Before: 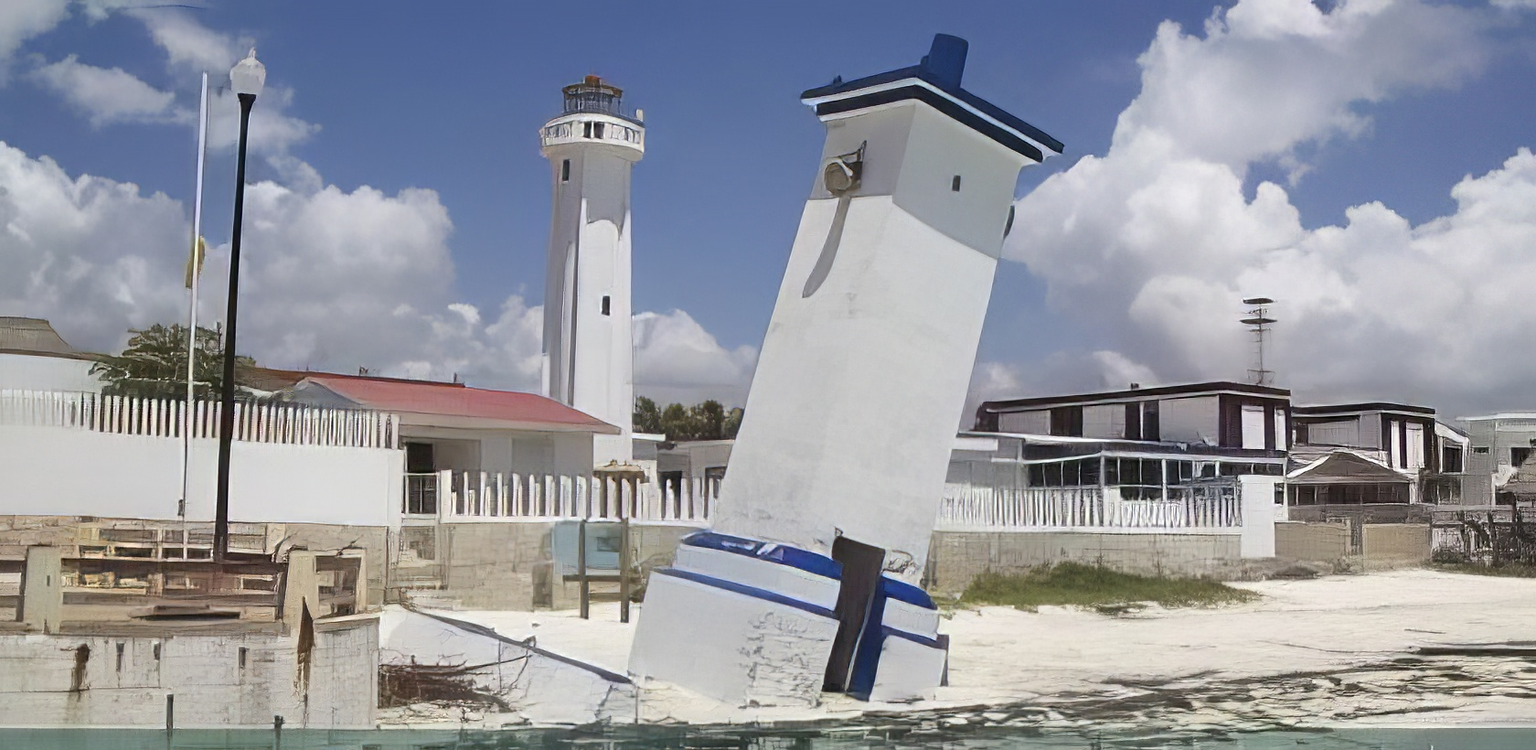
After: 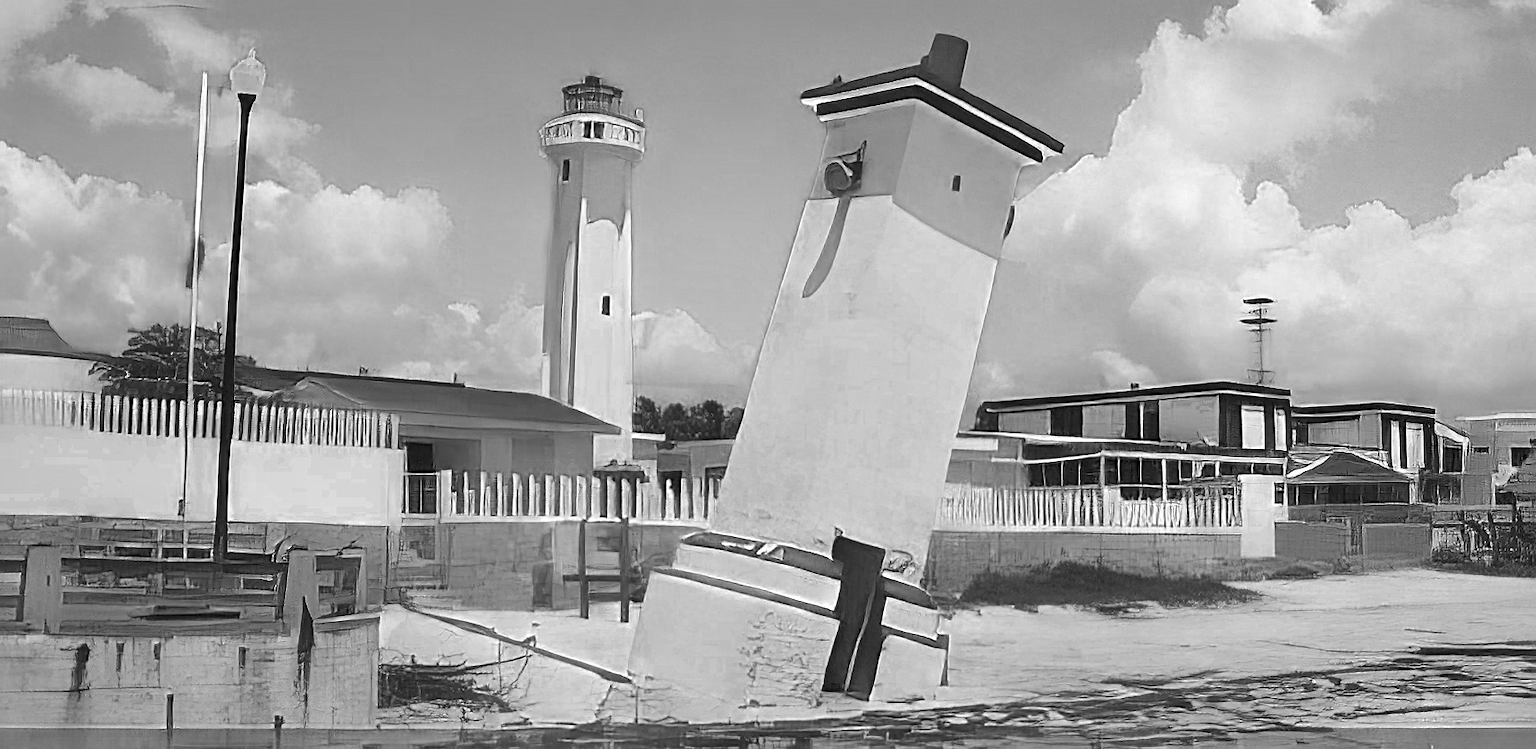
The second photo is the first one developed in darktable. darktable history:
sharpen: on, module defaults
velvia: strength 15.55%
color zones: curves: ch0 [(0.287, 0.048) (0.493, 0.484) (0.737, 0.816)]; ch1 [(0, 0) (0.143, 0) (0.286, 0) (0.429, 0) (0.571, 0) (0.714, 0) (0.857, 0)]
